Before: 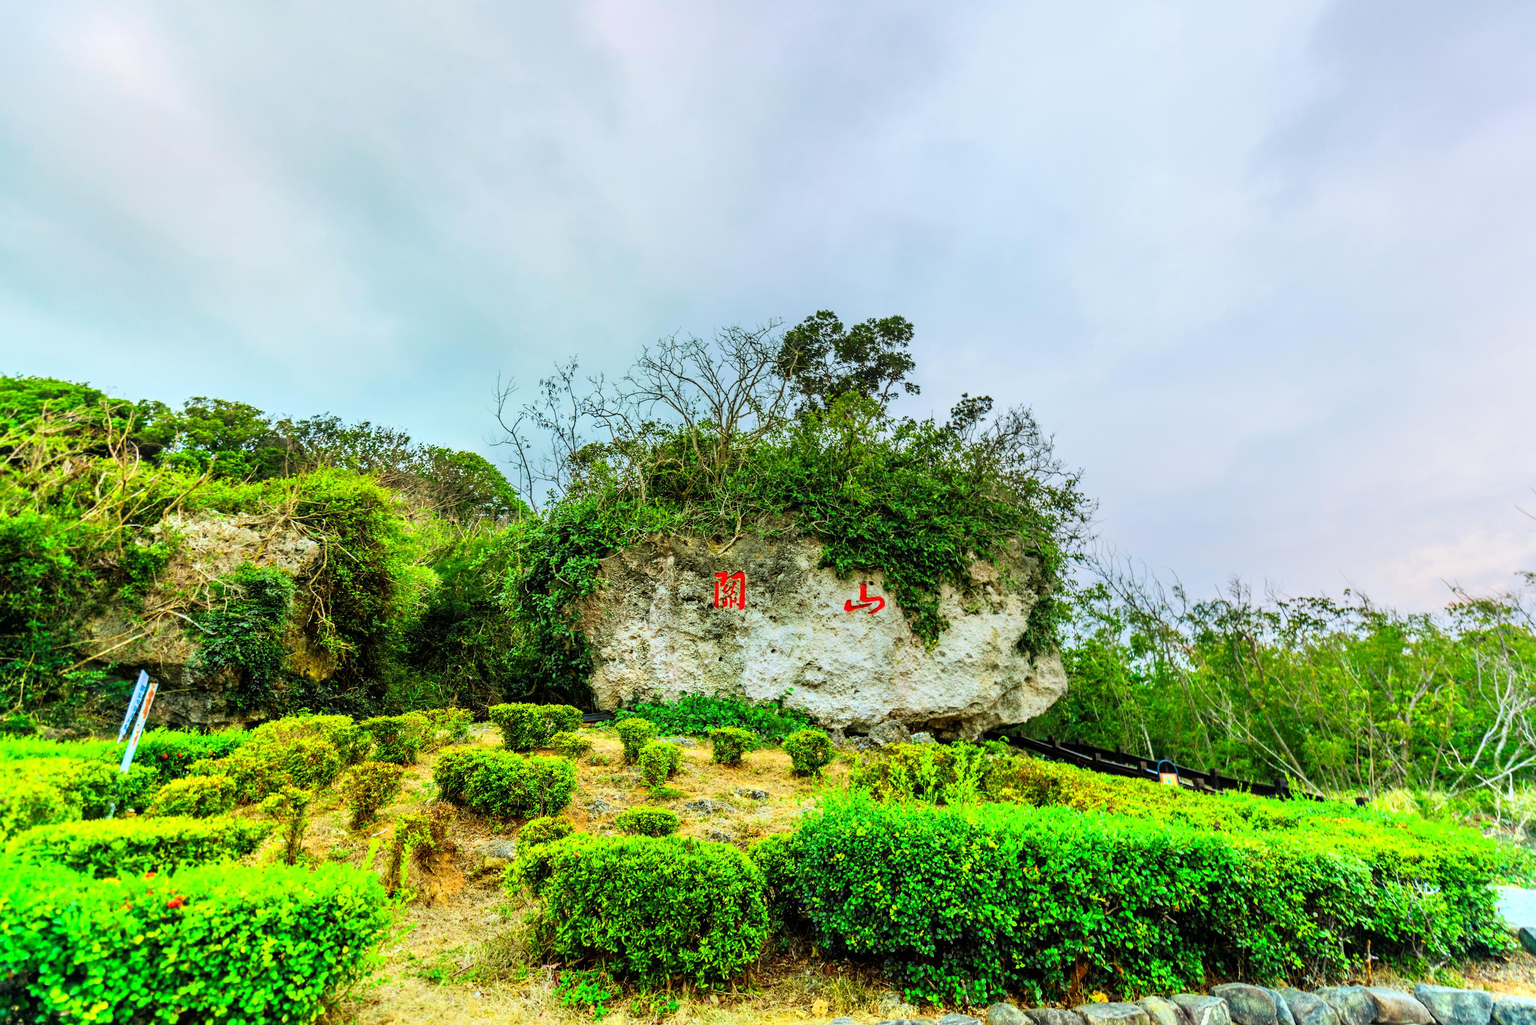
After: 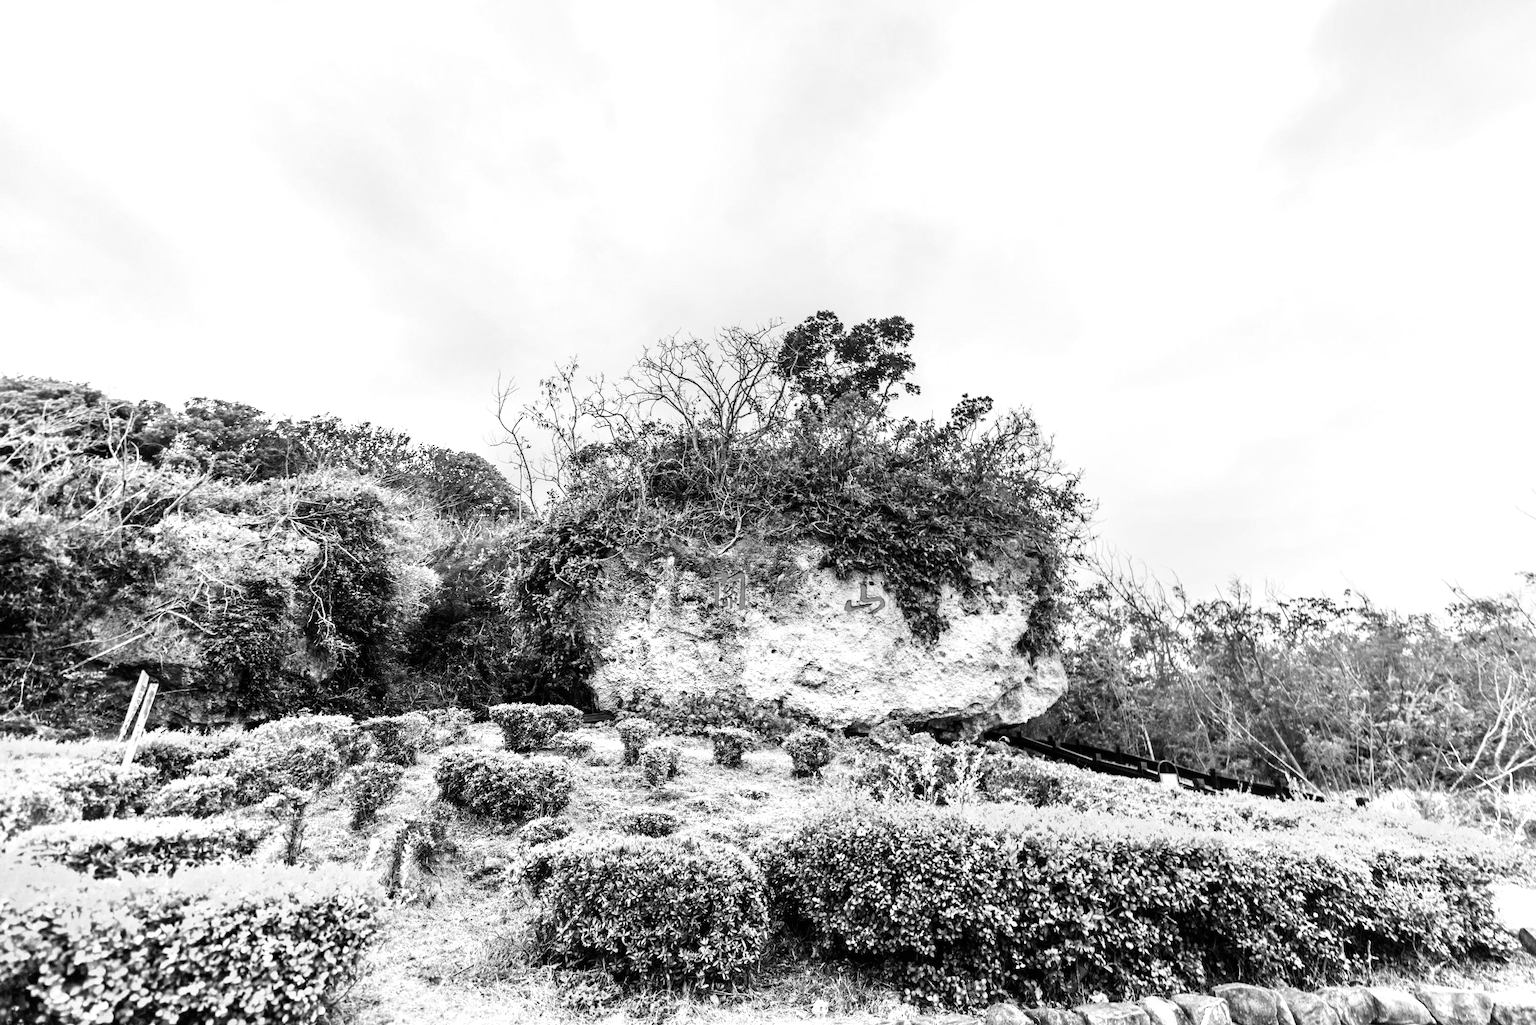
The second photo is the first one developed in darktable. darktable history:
exposure: black level correction 0, exposure 0.5 EV, compensate highlight preservation false
contrast brightness saturation: contrast 0.13, brightness -0.05, saturation 0.16
monochrome: on, module defaults
